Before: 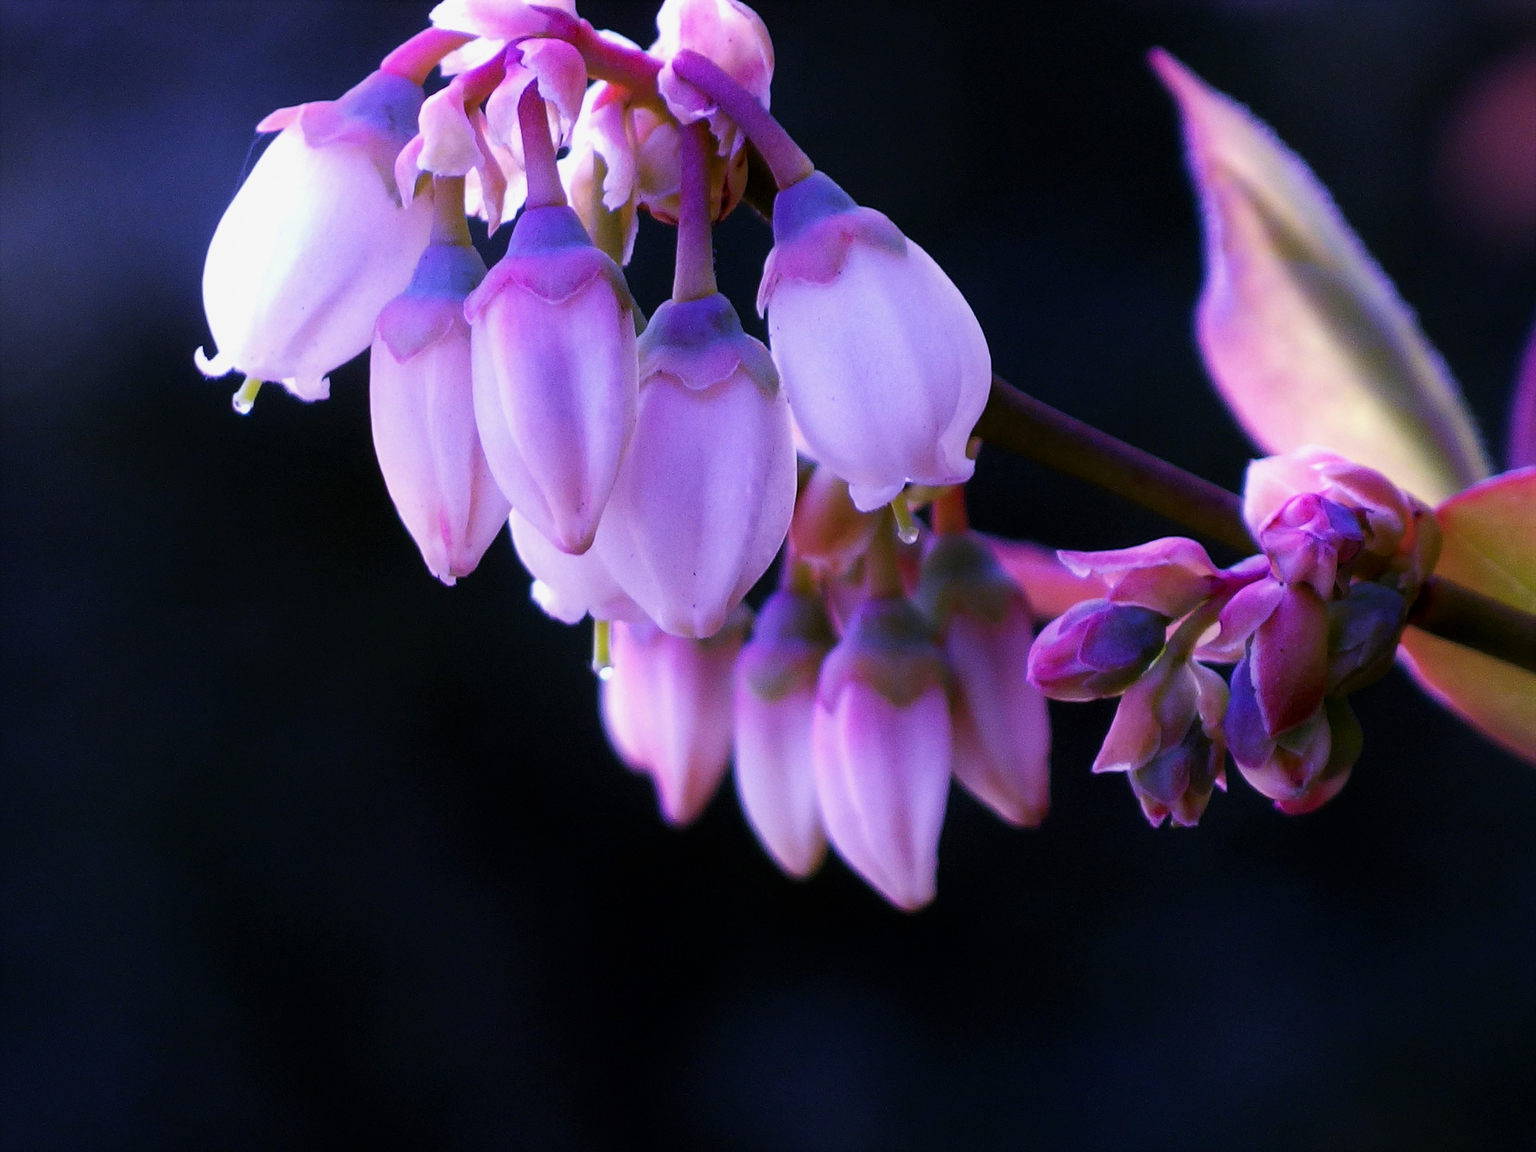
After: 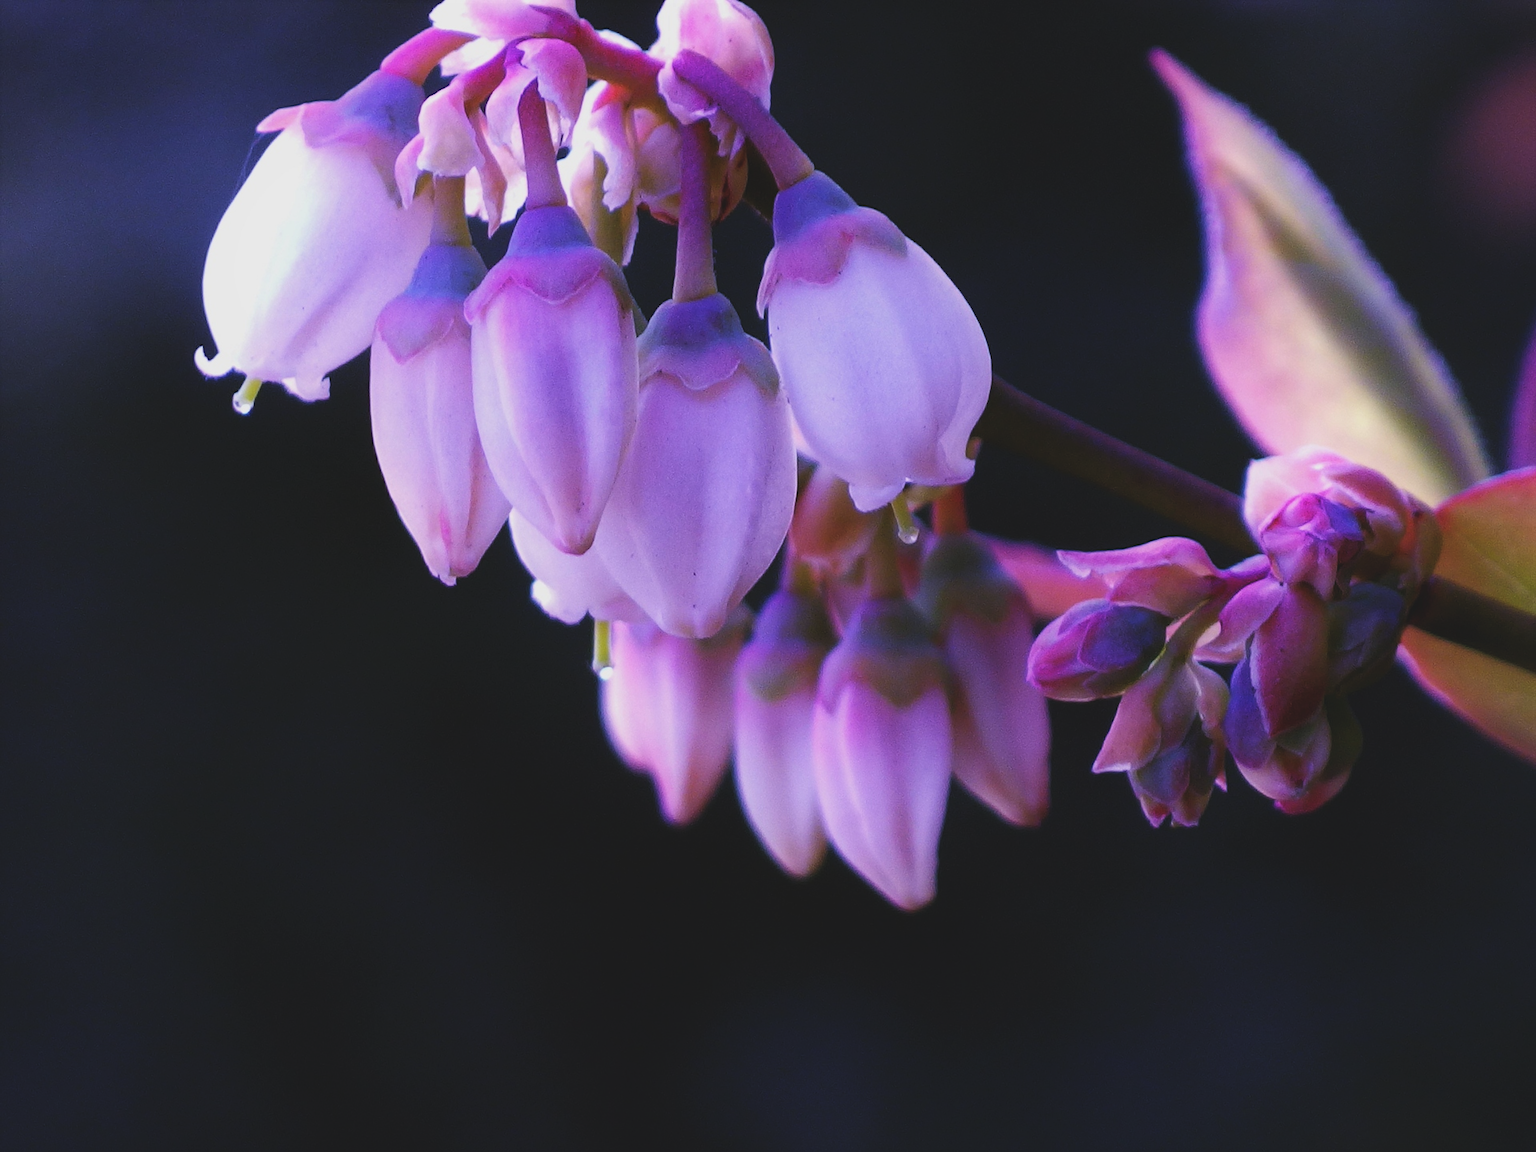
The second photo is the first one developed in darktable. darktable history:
exposure: black level correction -0.013, exposure -0.186 EV, compensate exposure bias true, compensate highlight preservation false
